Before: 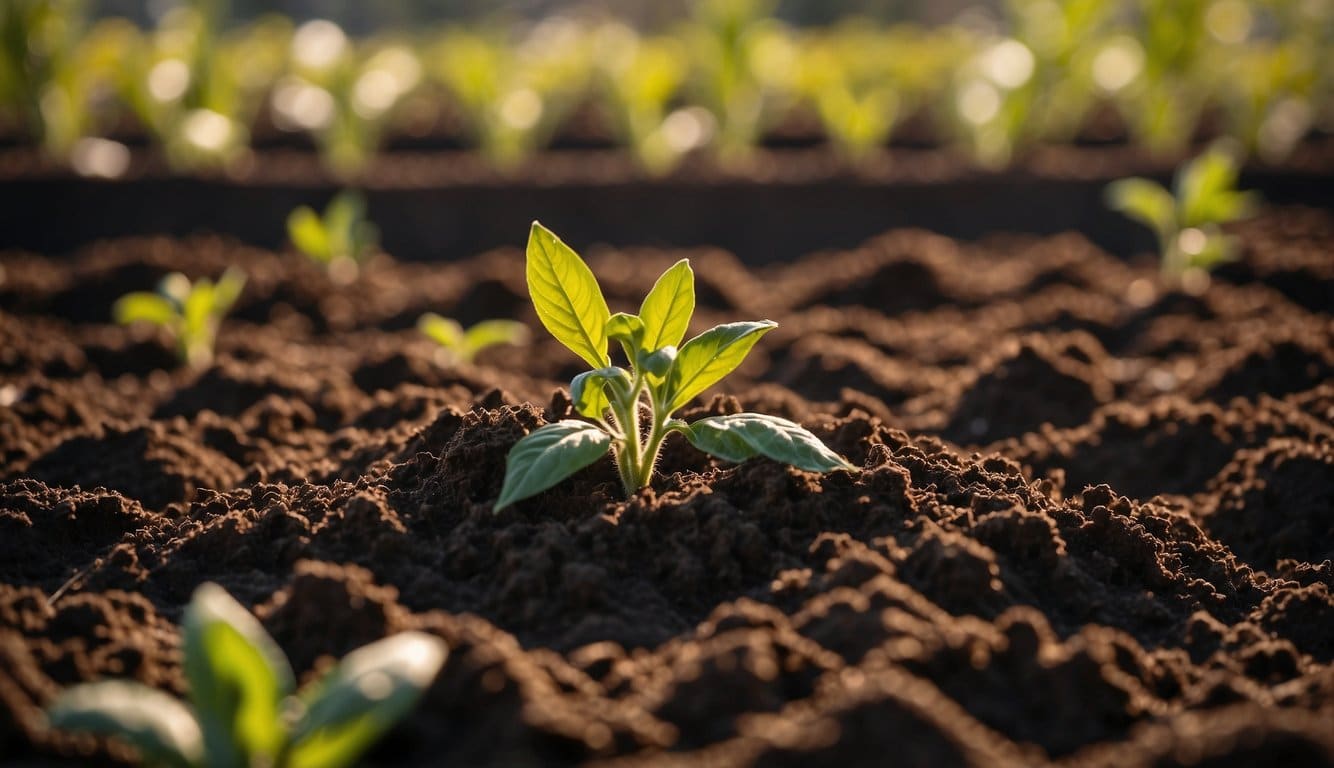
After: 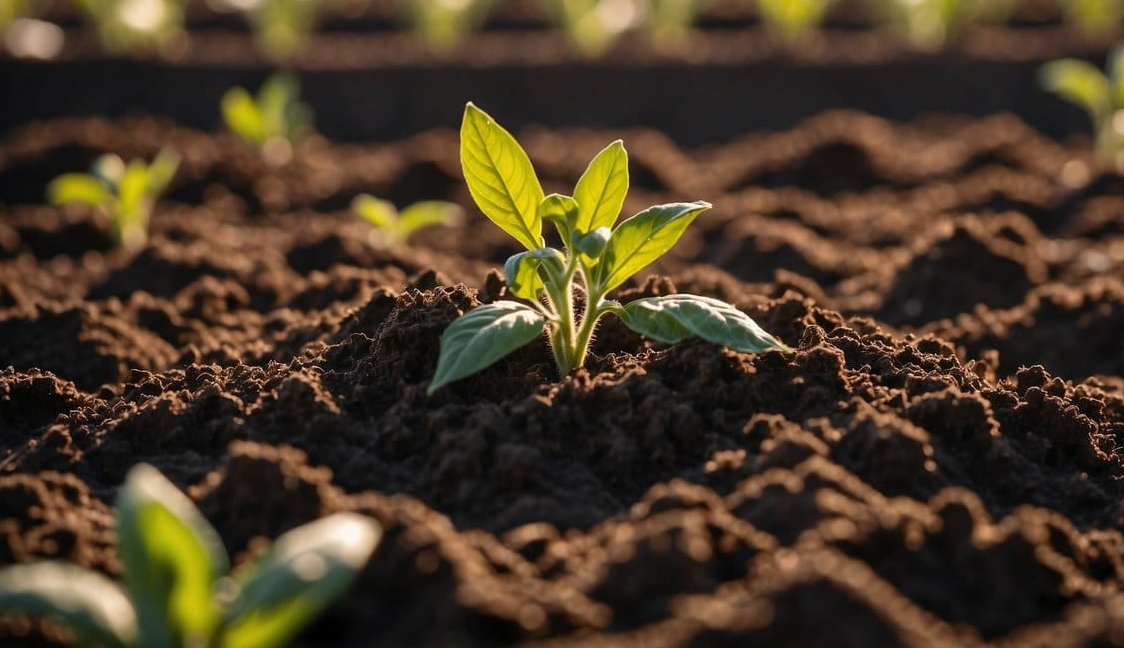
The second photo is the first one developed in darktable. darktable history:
crop and rotate: left 4.989%, top 15.541%, right 10.687%
